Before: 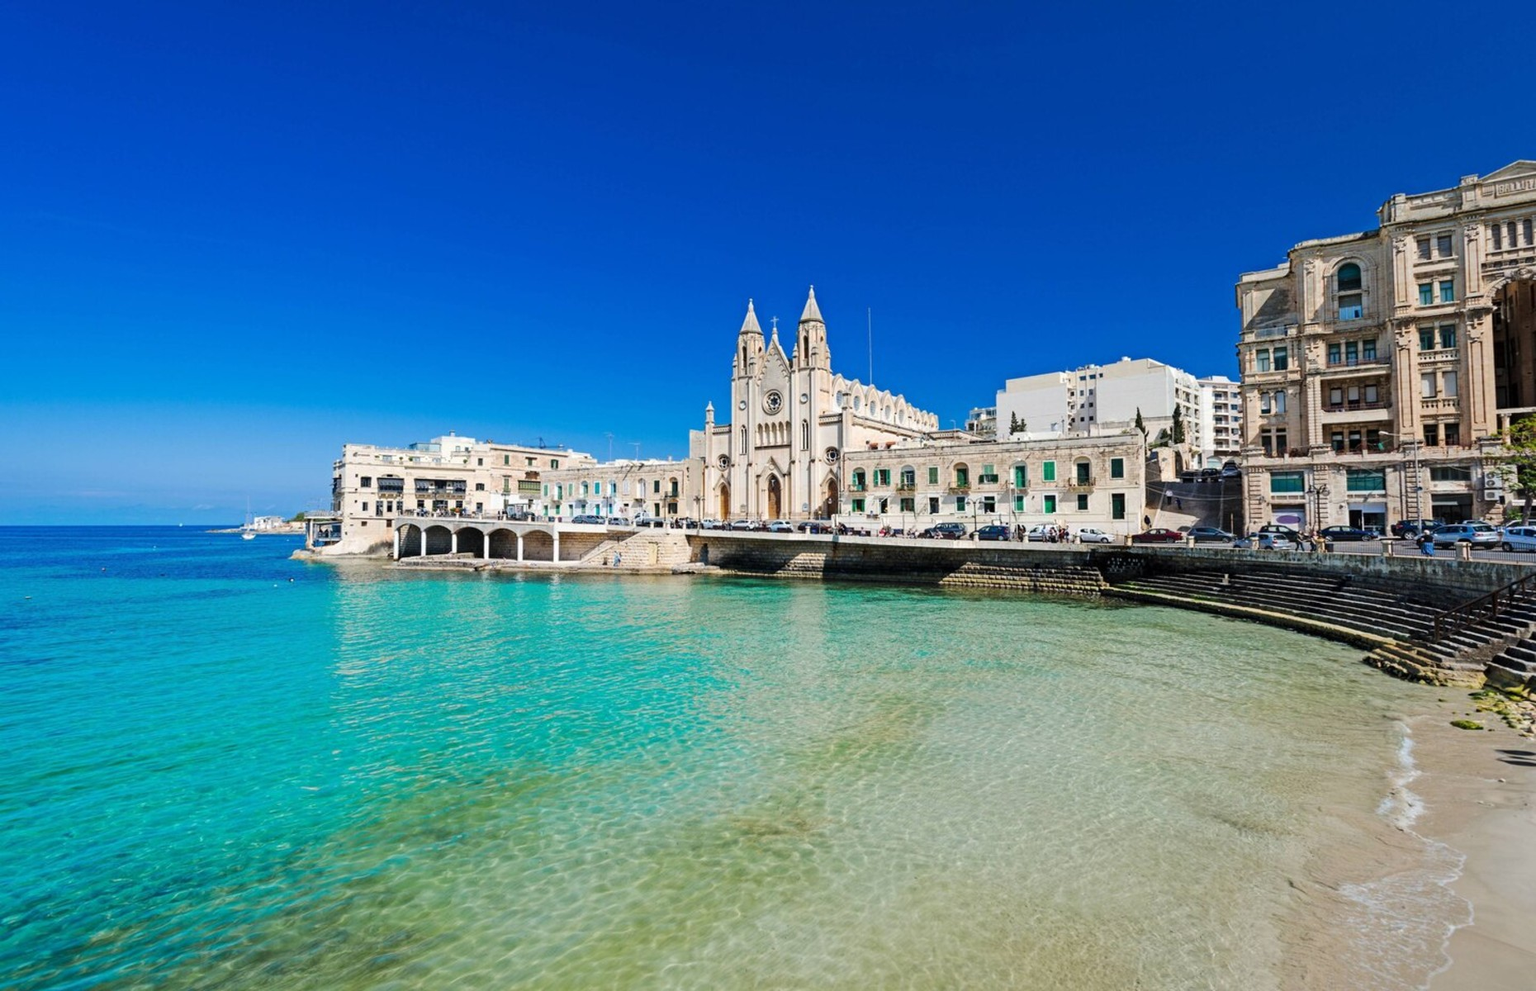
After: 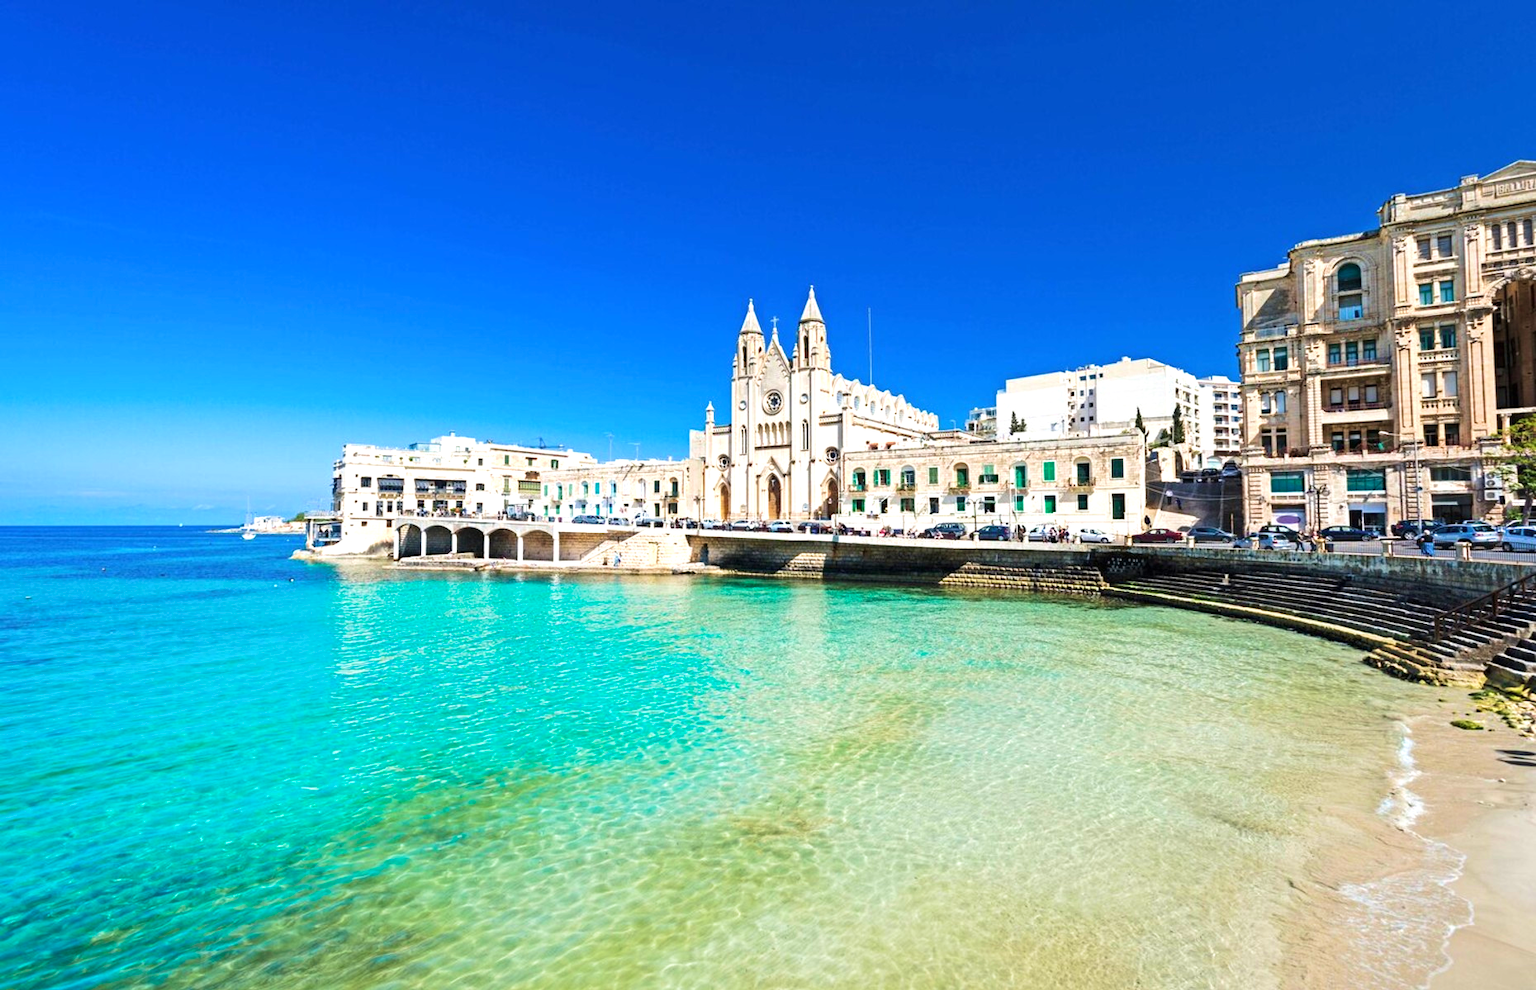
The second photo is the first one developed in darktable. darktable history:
exposure: black level correction 0, exposure 0.7 EV, compensate exposure bias true, compensate highlight preservation false
velvia: strength 36.57%
